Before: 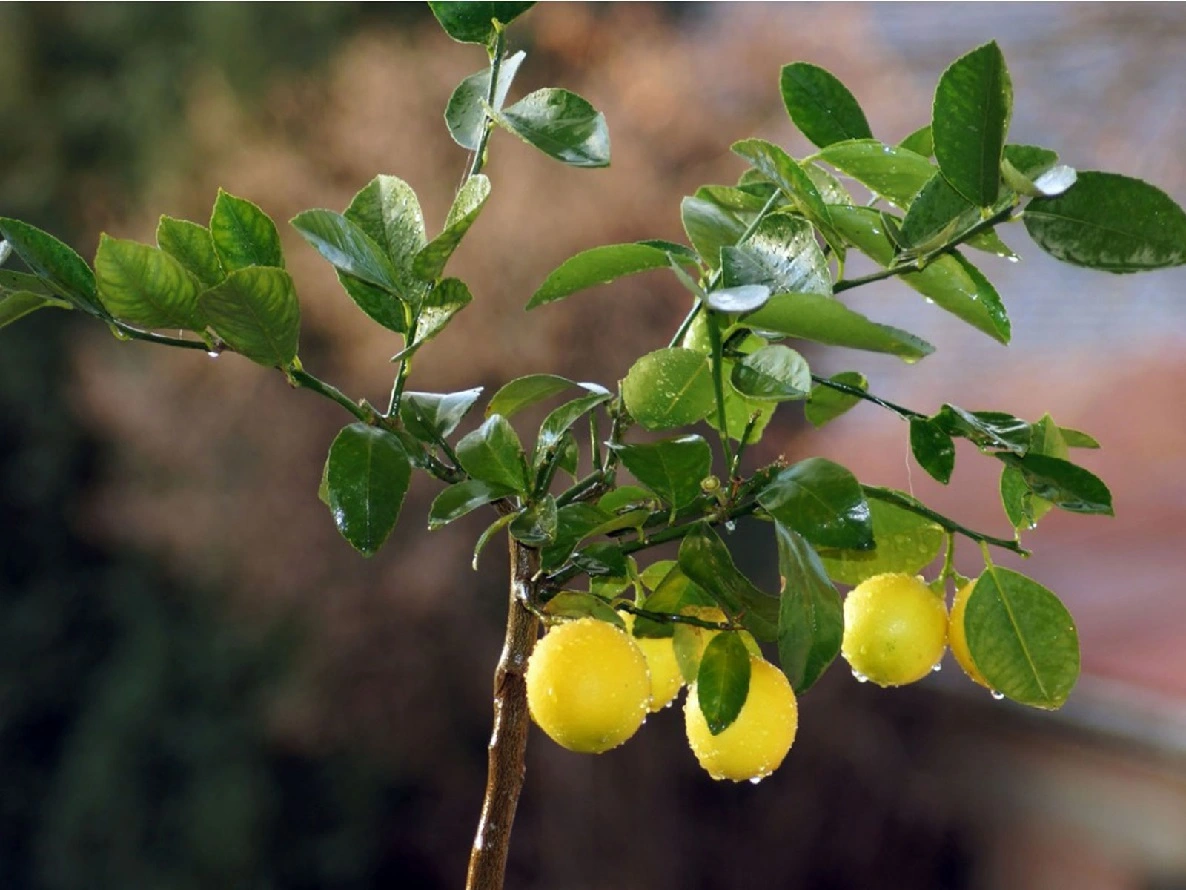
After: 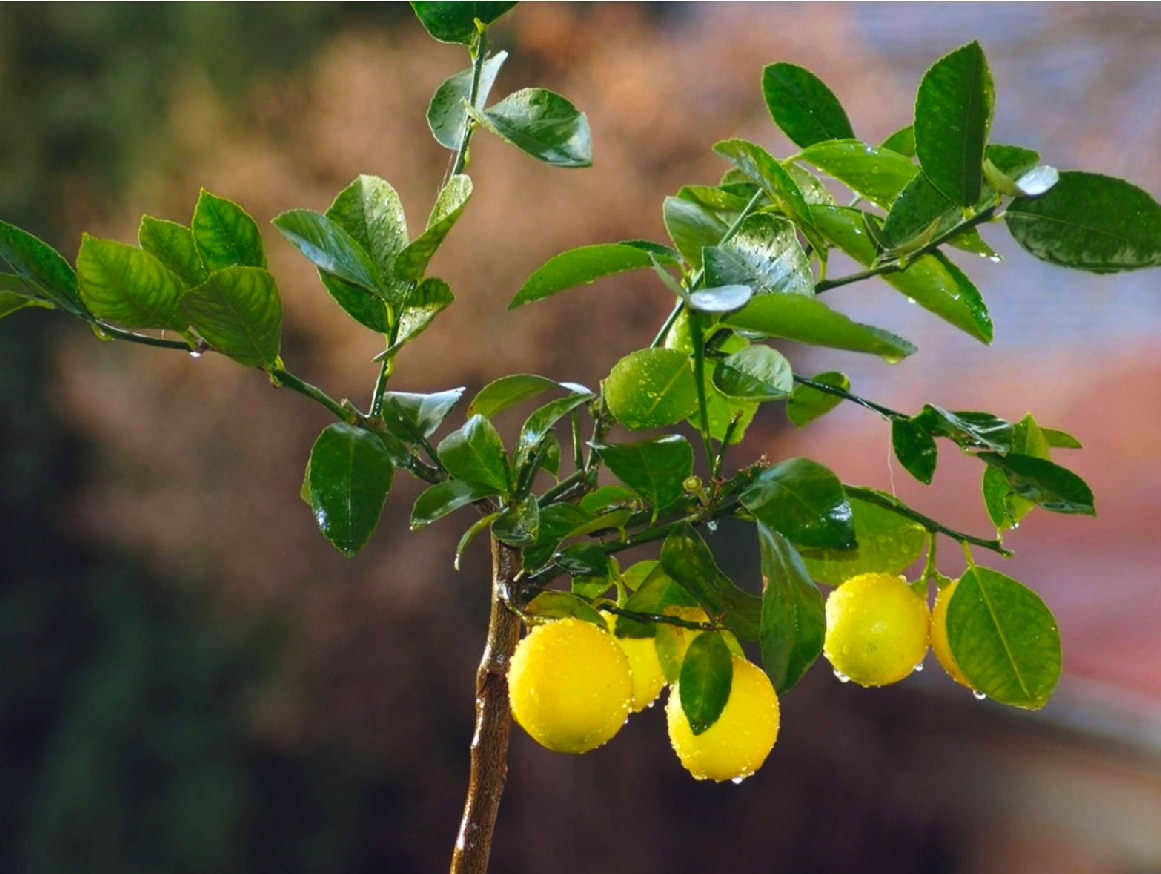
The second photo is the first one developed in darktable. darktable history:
crop and rotate: left 1.528%, right 0.513%, bottom 1.722%
contrast brightness saturation: brightness -0.019, saturation 0.364
color zones: curves: ch0 [(0, 0.5) (0.143, 0.52) (0.286, 0.5) (0.429, 0.5) (0.571, 0.5) (0.714, 0.5) (0.857, 0.5) (1, 0.5)]; ch1 [(0, 0.489) (0.155, 0.45) (0.286, 0.466) (0.429, 0.5) (0.571, 0.5) (0.714, 0.5) (0.857, 0.5) (1, 0.489)]
color balance rgb: global offset › luminance 0.764%, perceptual saturation grading › global saturation 0.061%, global vibrance 20%
